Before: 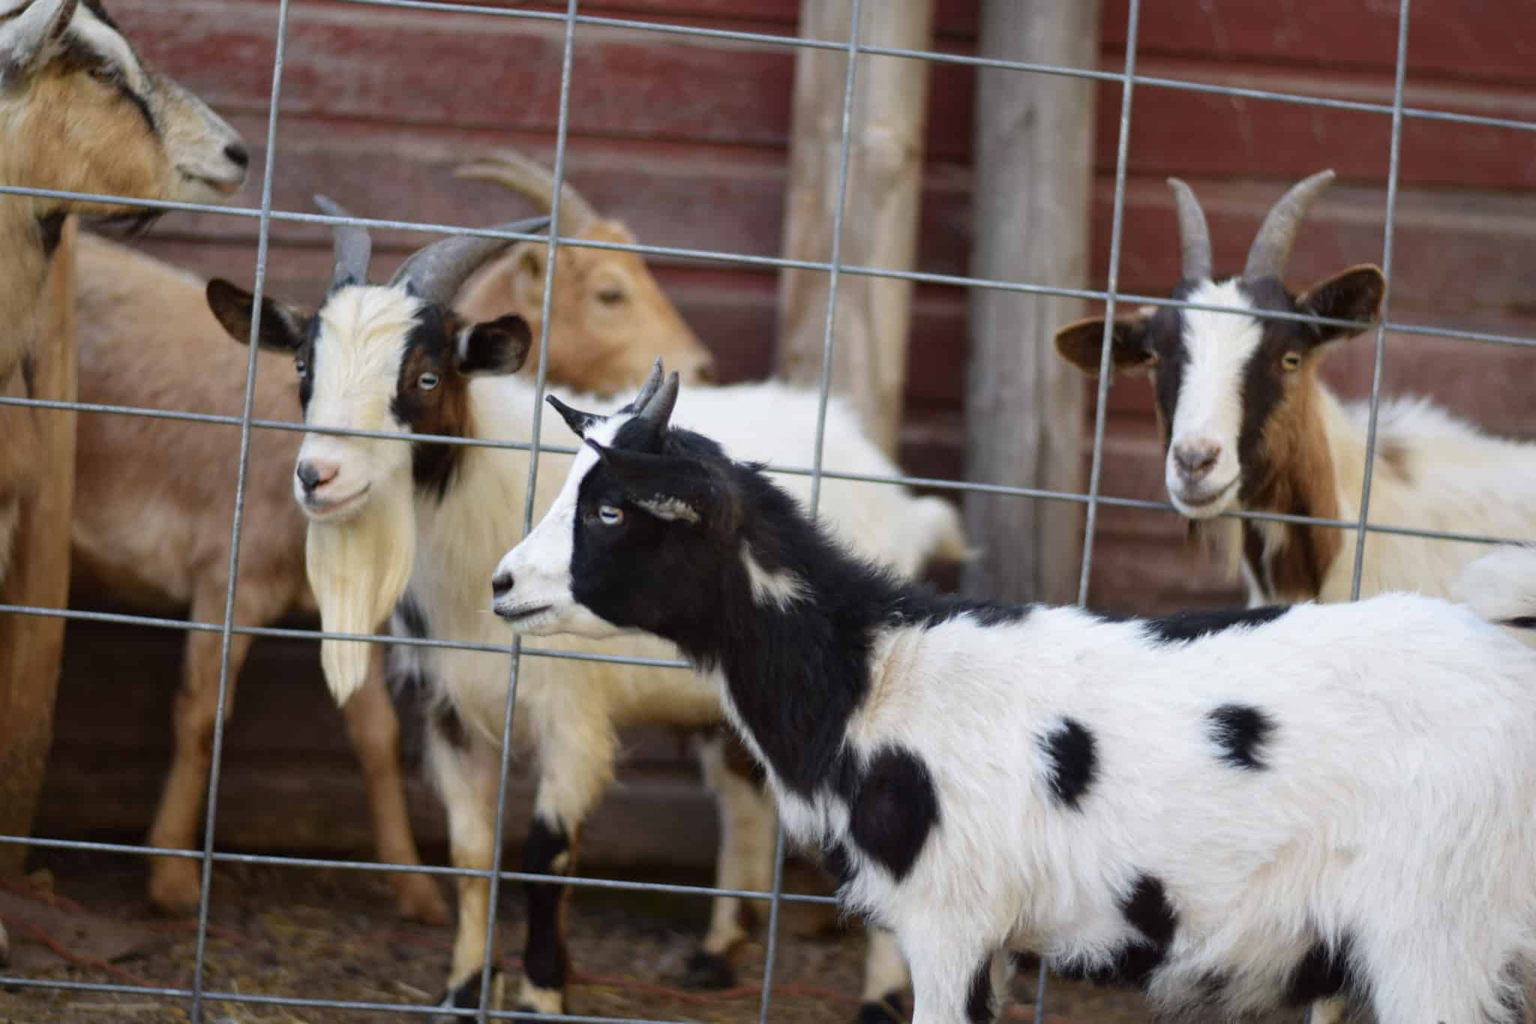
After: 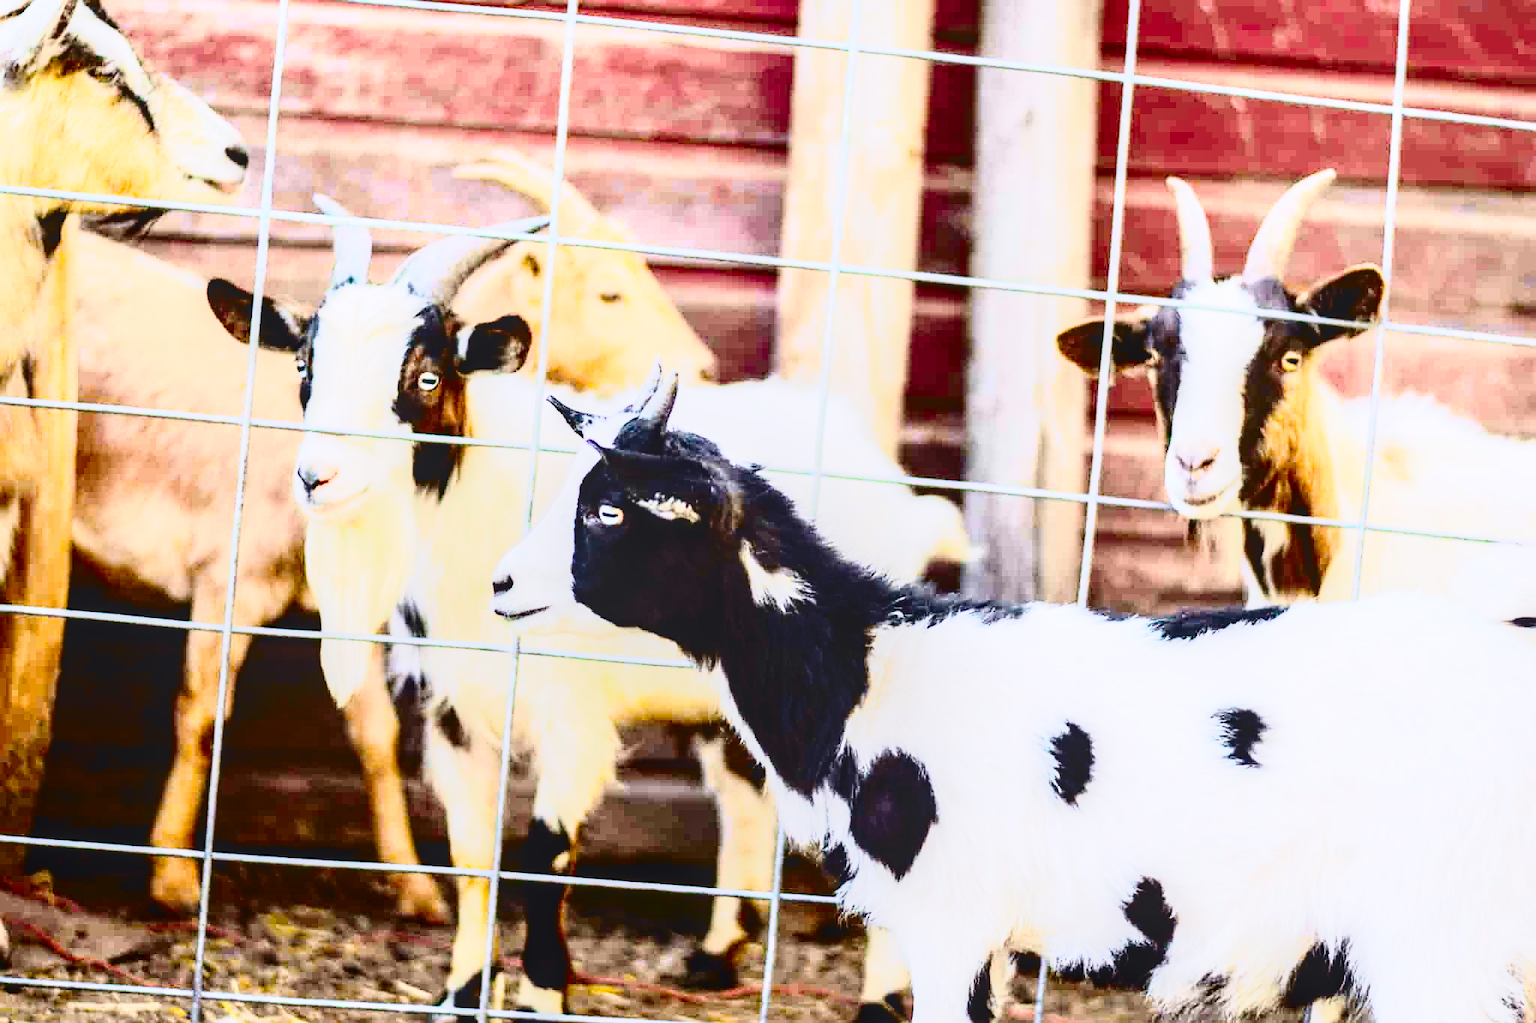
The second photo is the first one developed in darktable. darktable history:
sharpen: on, module defaults
exposure: black level correction 0, exposure 1.1 EV, compensate exposure bias true, compensate highlight preservation false
base curve: curves: ch0 [(0, 0) (0.028, 0.03) (0.121, 0.232) (0.46, 0.748) (0.859, 0.968) (1, 1)], preserve colors none
local contrast: on, module defaults
tone curve: curves: ch0 [(0, 0.039) (0.104, 0.094) (0.285, 0.301) (0.673, 0.796) (0.845, 0.932) (0.994, 0.971)]; ch1 [(0, 0) (0.356, 0.385) (0.424, 0.405) (0.498, 0.502) (0.586, 0.57) (0.657, 0.642) (1, 1)]; ch2 [(0, 0) (0.424, 0.438) (0.46, 0.453) (0.515, 0.505) (0.557, 0.57) (0.612, 0.583) (0.722, 0.67) (1, 1)], color space Lab, independent channels, preserve colors none
contrast brightness saturation: contrast 0.22, brightness -0.19, saturation 0.24
color balance rgb: perceptual saturation grading › global saturation 20%, global vibrance 20%
rgb levels: levels [[0.013, 0.434, 0.89], [0, 0.5, 1], [0, 0.5, 1]]
